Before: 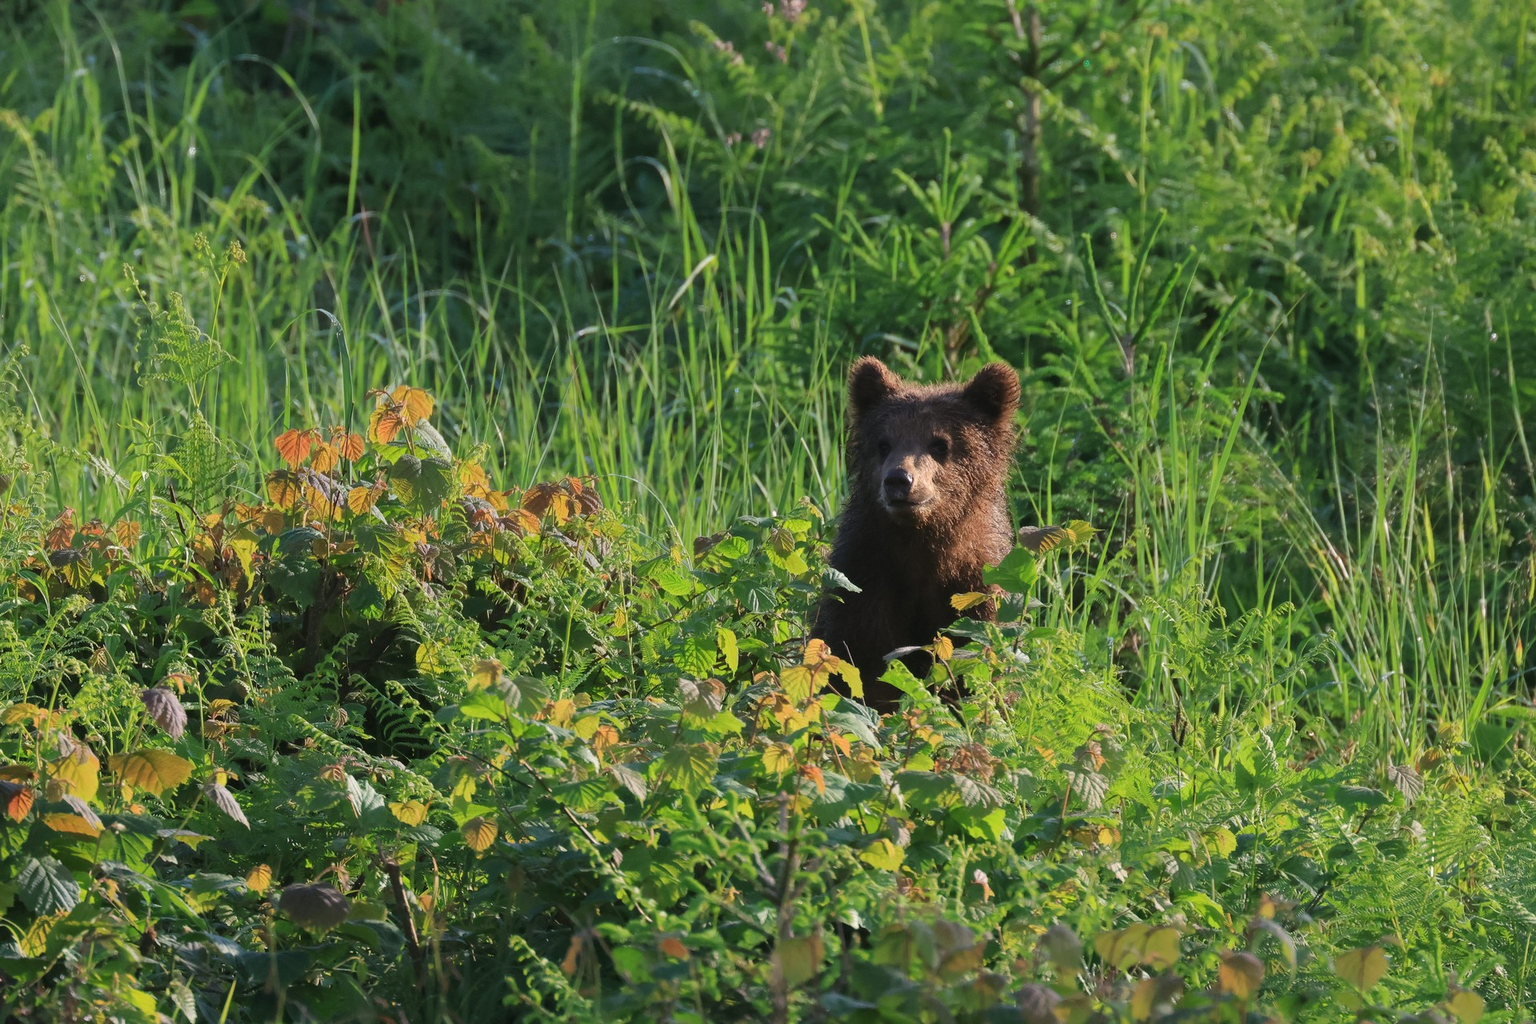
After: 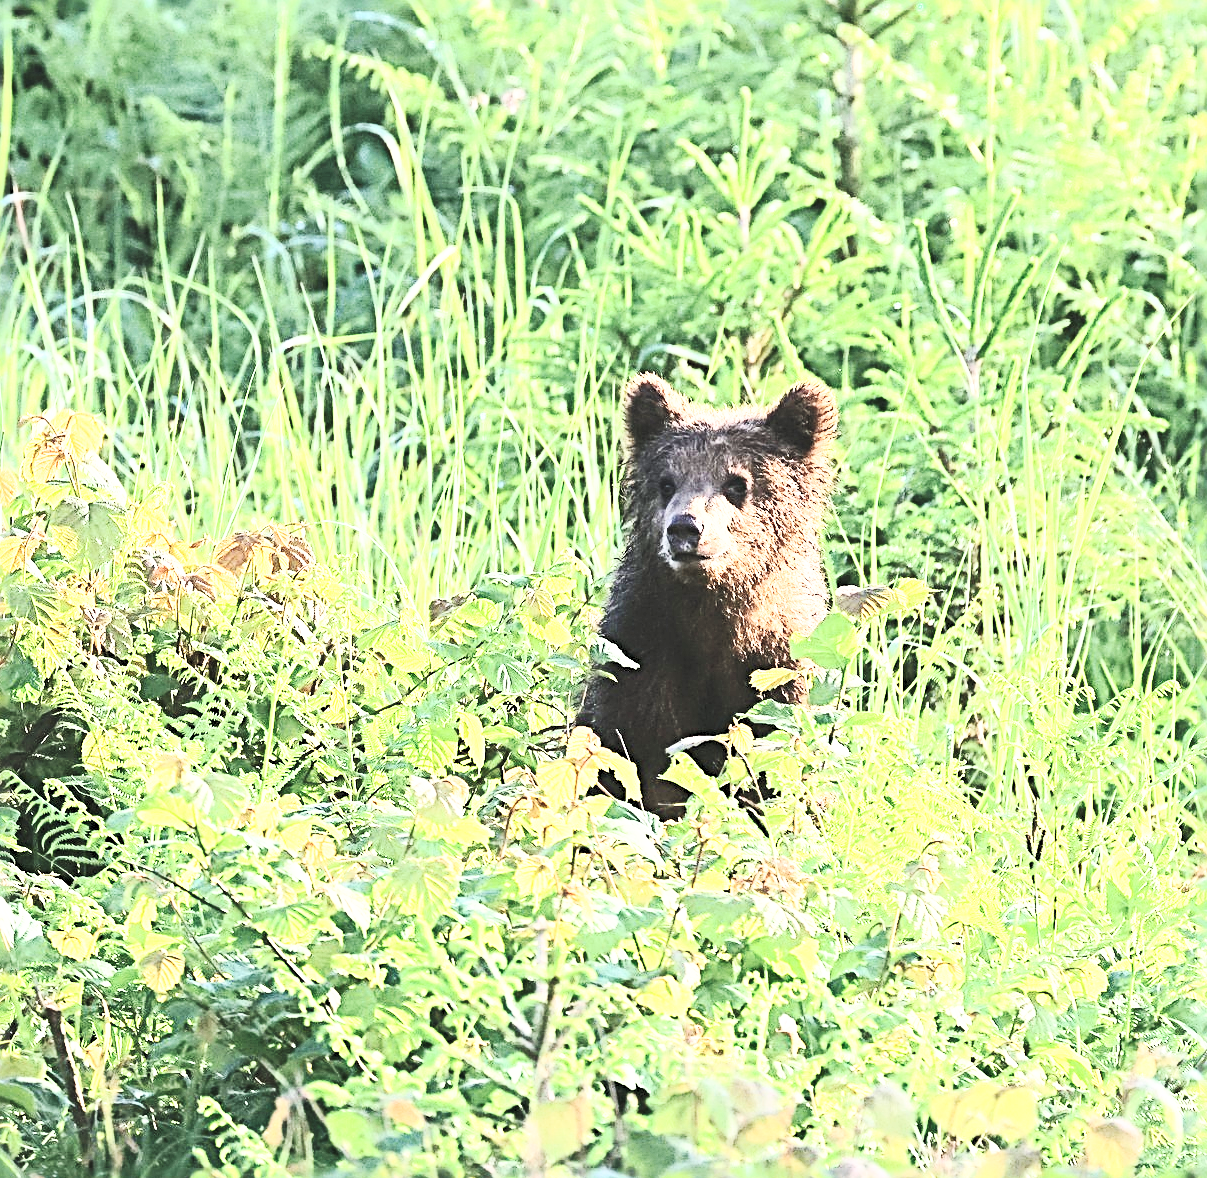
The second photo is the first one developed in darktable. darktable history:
base curve: curves: ch0 [(0, 0) (0.028, 0.03) (0.121, 0.232) (0.46, 0.748) (0.859, 0.968) (1, 1)], preserve colors none
exposure: exposure 1.208 EV, compensate highlight preservation false
sharpen: radius 3.673, amount 0.942
contrast brightness saturation: contrast 0.449, brightness 0.563, saturation -0.207
crop and rotate: left 22.852%, top 5.643%, right 14.274%, bottom 2.267%
tone equalizer: edges refinement/feathering 500, mask exposure compensation -1.57 EV, preserve details no
